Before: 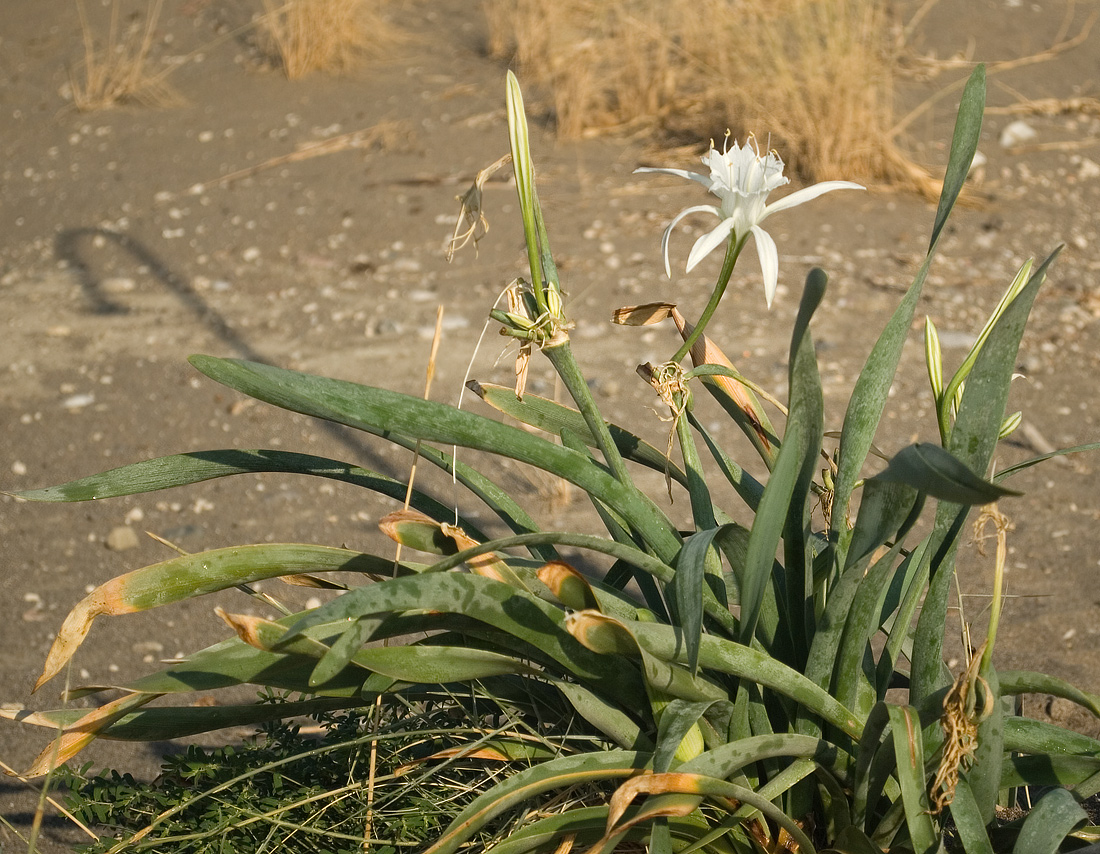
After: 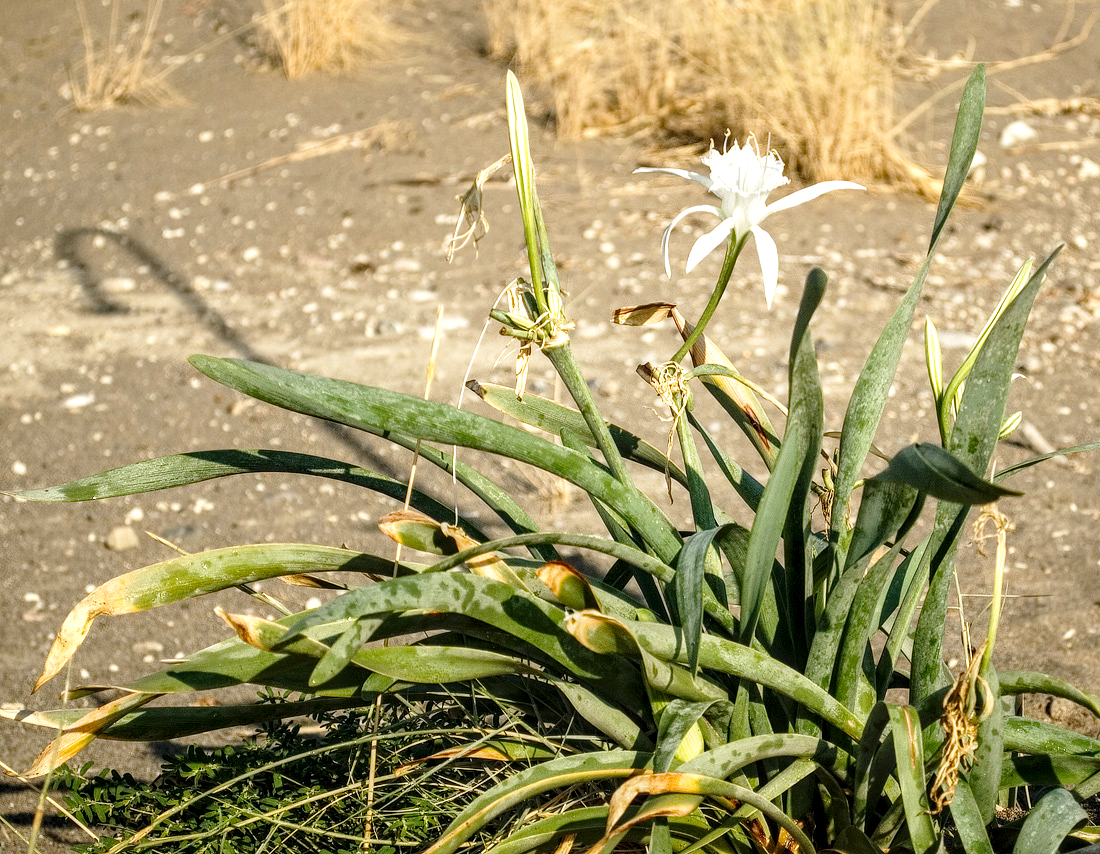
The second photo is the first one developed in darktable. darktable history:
base curve: curves: ch0 [(0, 0) (0.028, 0.03) (0.121, 0.232) (0.46, 0.748) (0.859, 0.968) (1, 1)], preserve colors none
local contrast: highlights 22%, detail 150%
